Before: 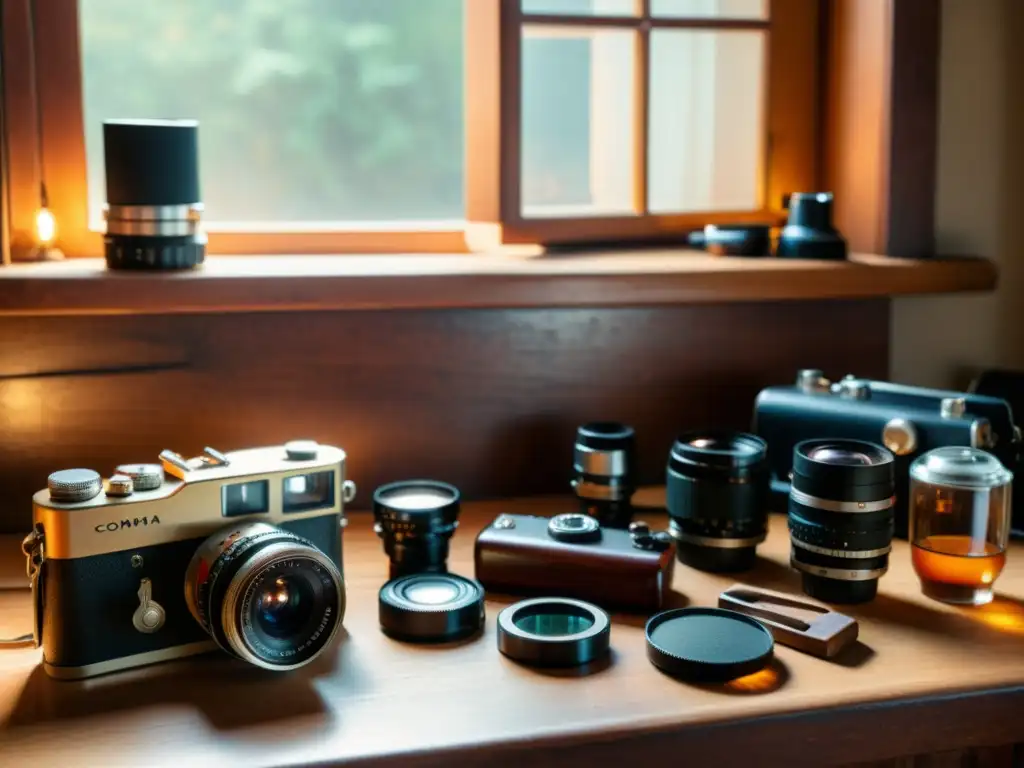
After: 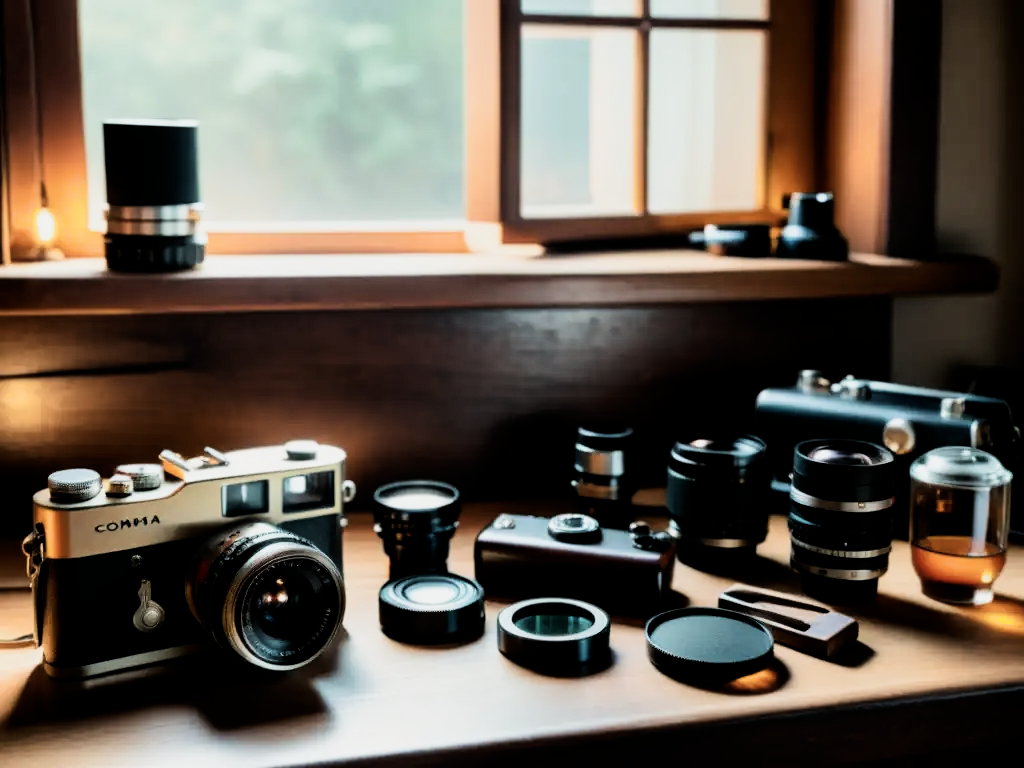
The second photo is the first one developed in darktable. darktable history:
filmic rgb: black relative exposure -5 EV, white relative exposure 3.5 EV, hardness 3.19, contrast 1.5, highlights saturation mix -50%
contrast brightness saturation: contrast 0.11, saturation -0.17
